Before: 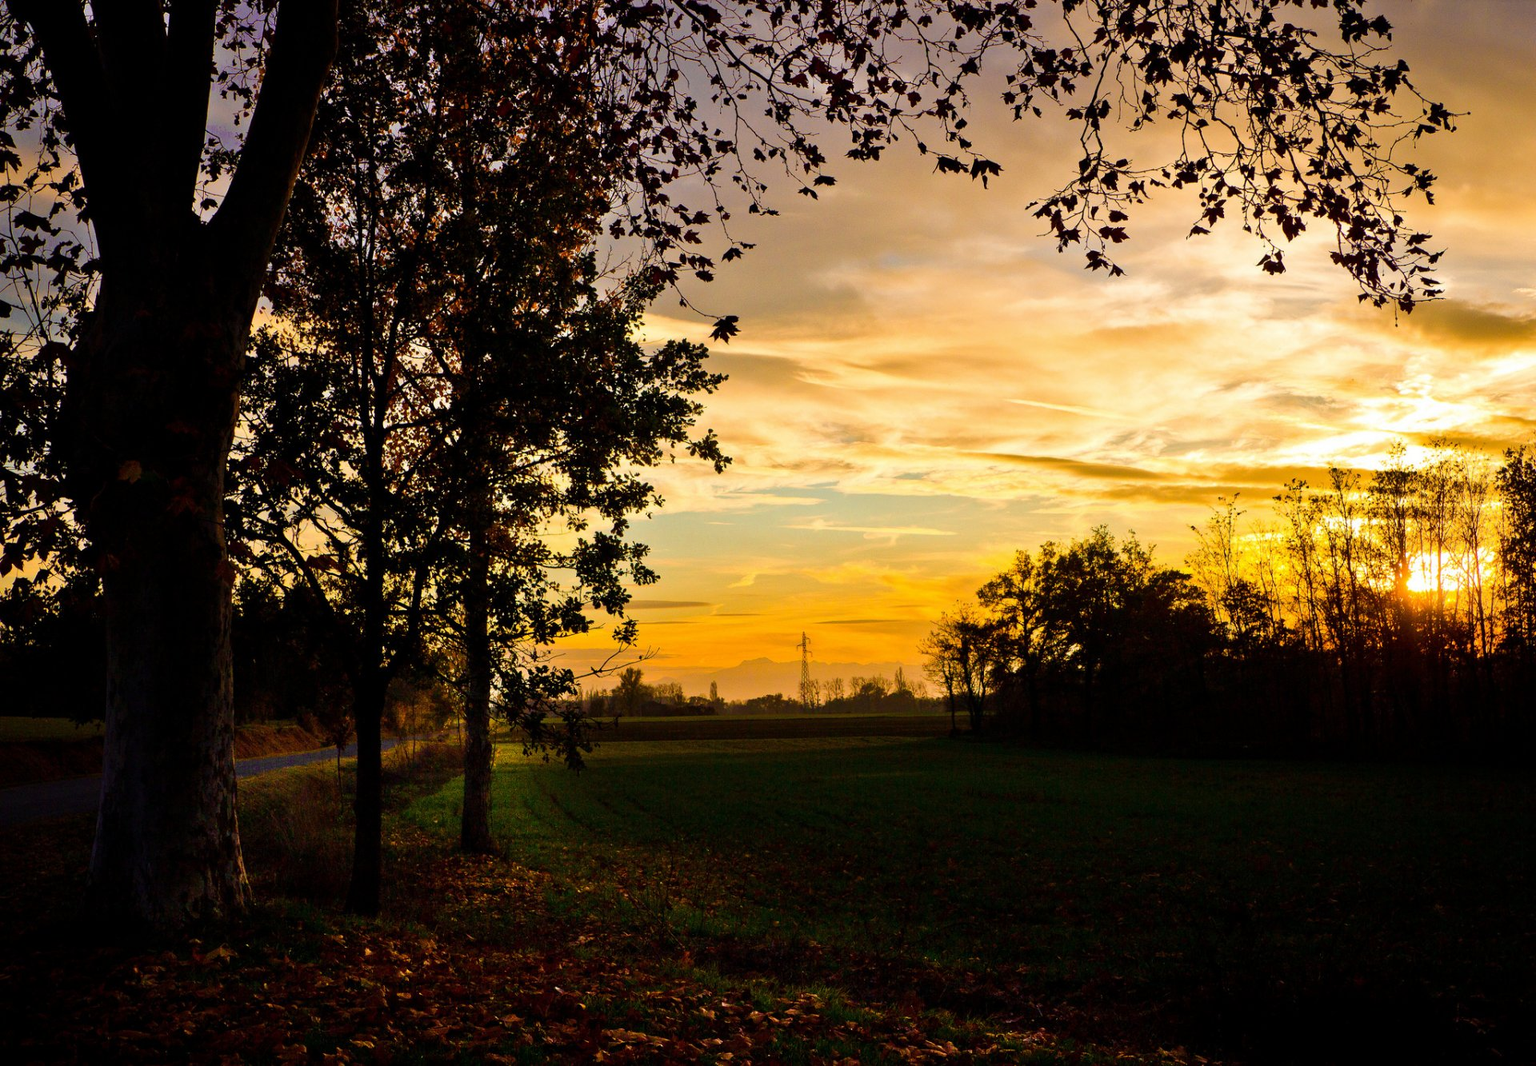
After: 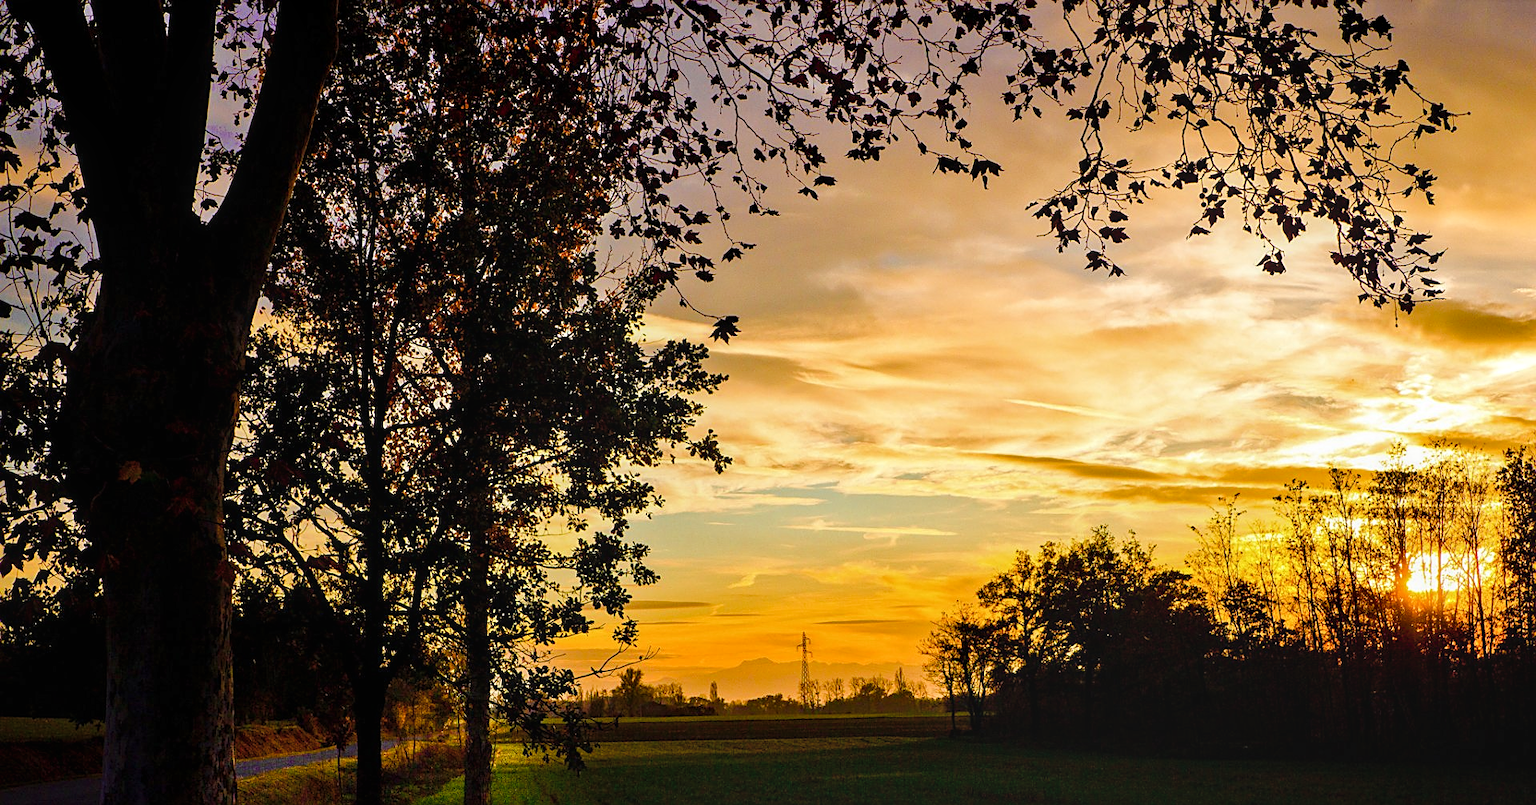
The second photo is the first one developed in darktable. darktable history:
sharpen: on, module defaults
color balance rgb: perceptual saturation grading › global saturation 20%, perceptual saturation grading › highlights -25.215%, perceptual saturation grading › shadows 24.095%, perceptual brilliance grading › mid-tones 10.305%, perceptual brilliance grading › shadows 15.553%
crop: bottom 24.413%
local contrast: on, module defaults
